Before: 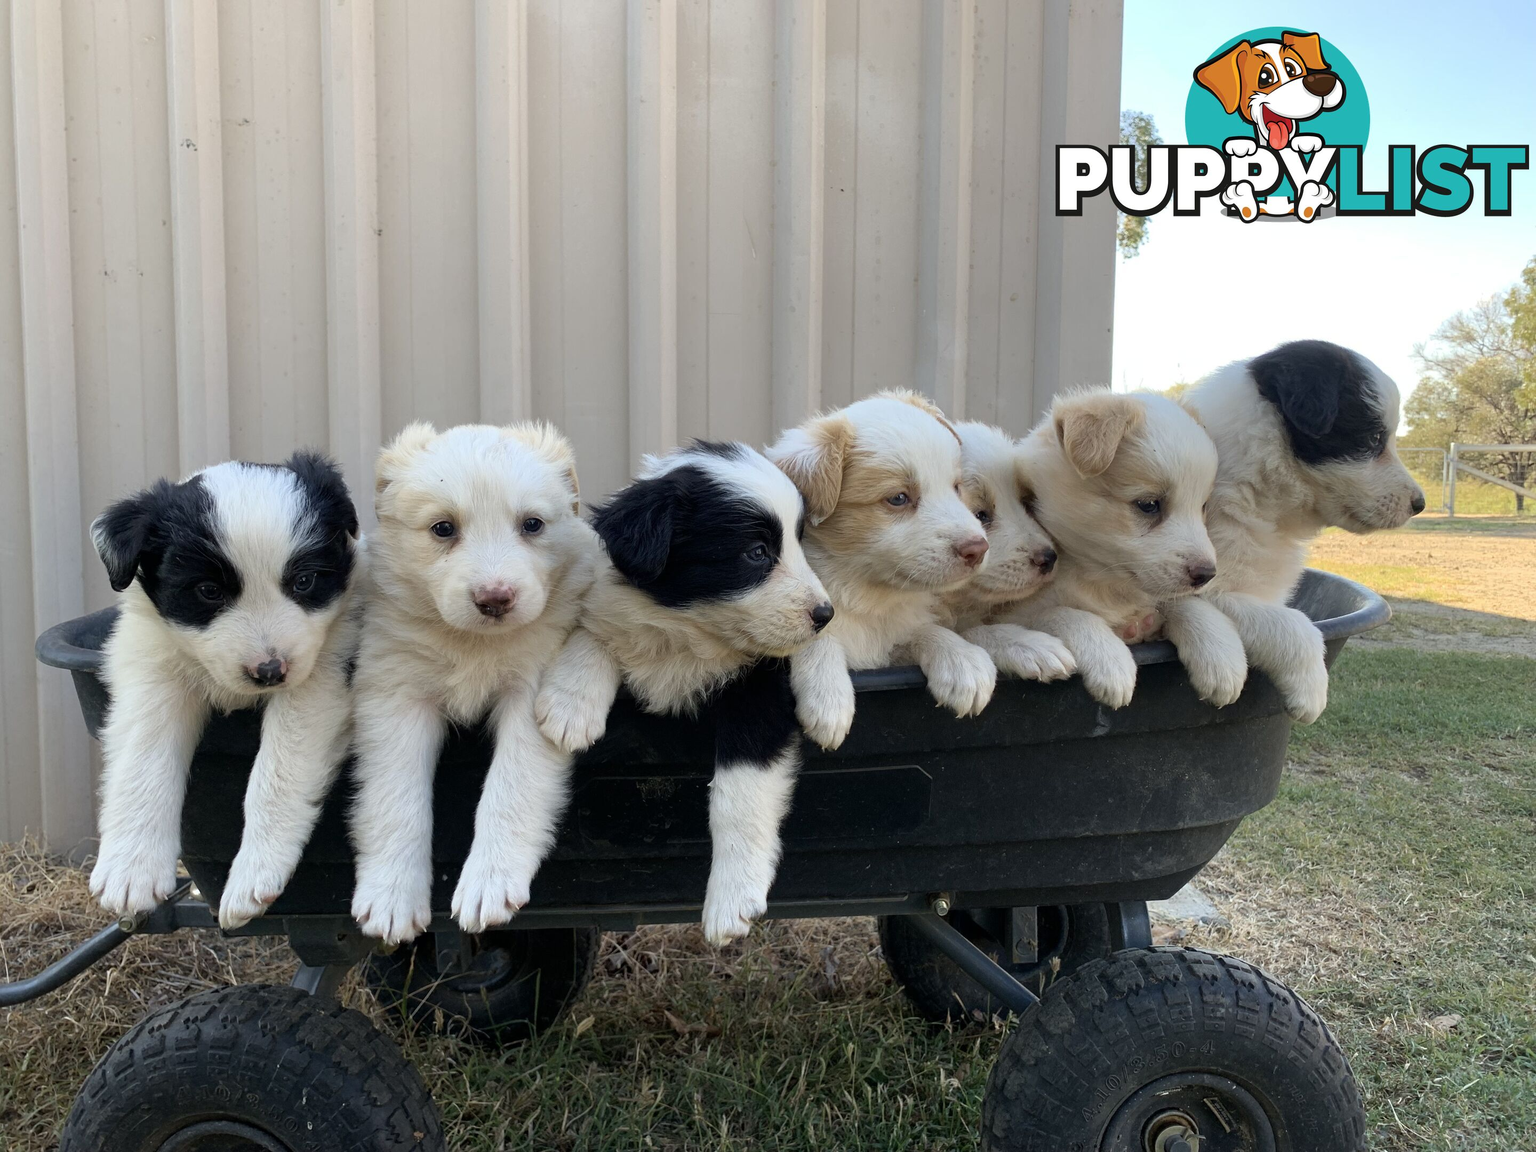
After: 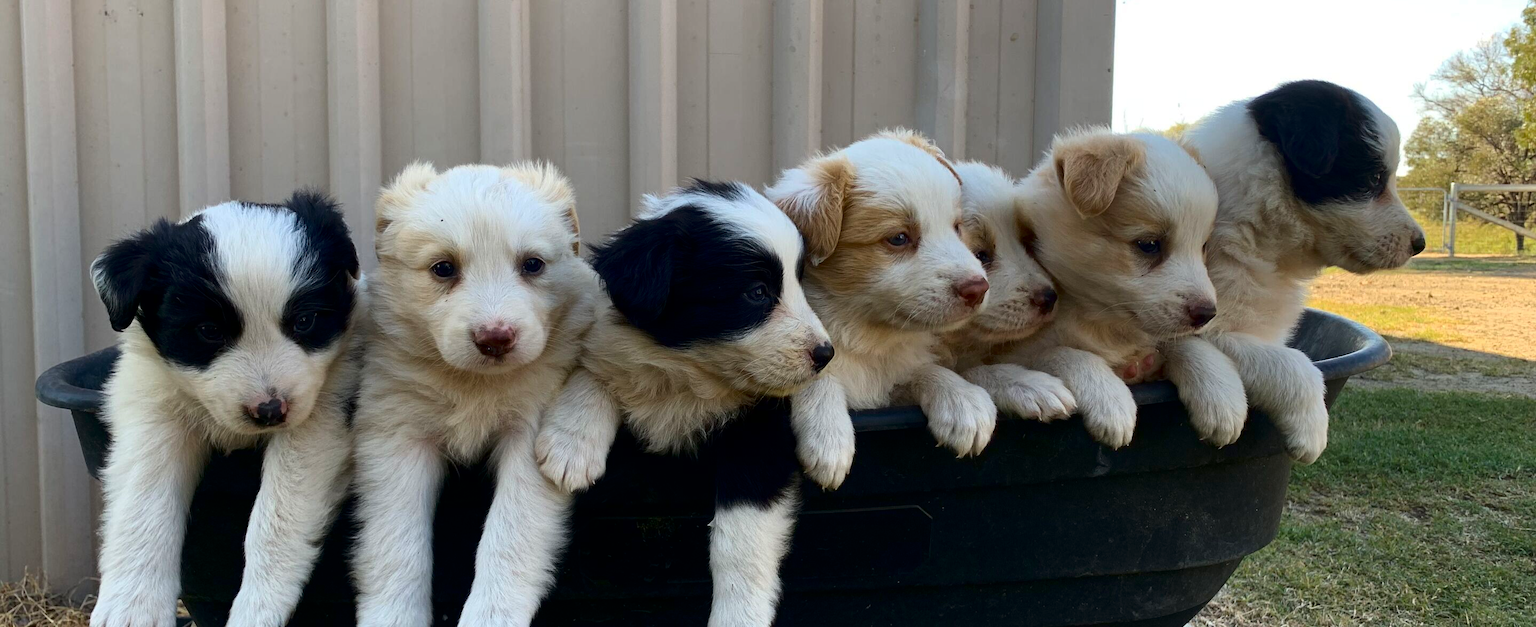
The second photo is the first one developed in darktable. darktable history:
crop and rotate: top 22.61%, bottom 22.941%
contrast brightness saturation: contrast 0.134, brightness -0.243, saturation 0.144
